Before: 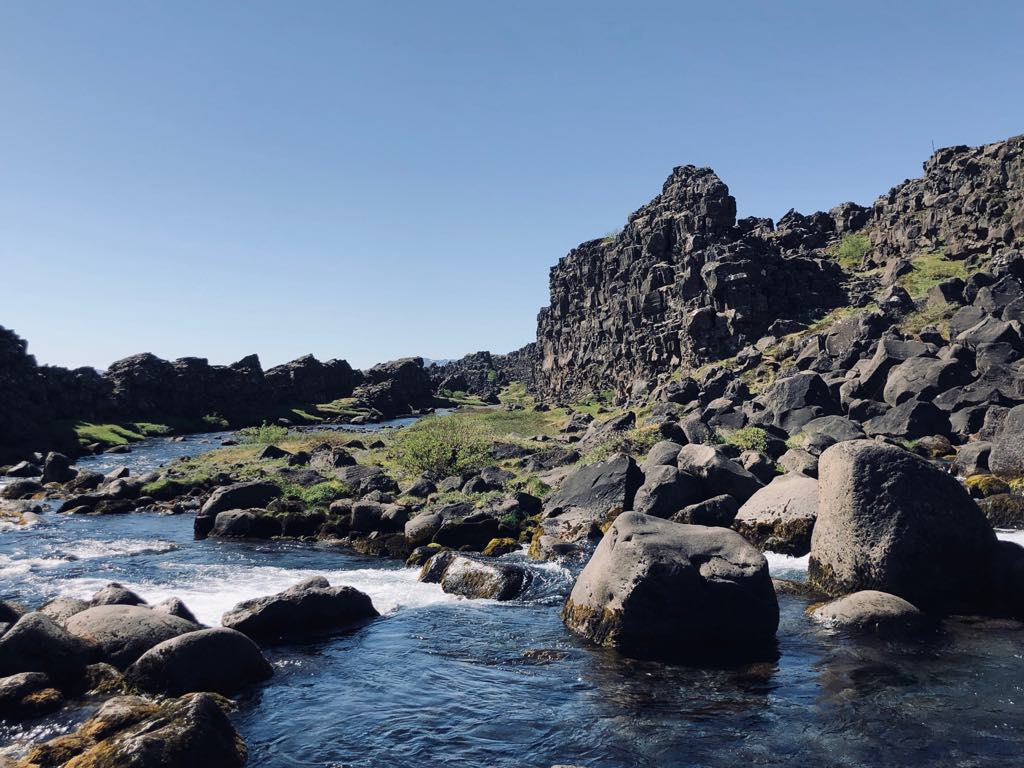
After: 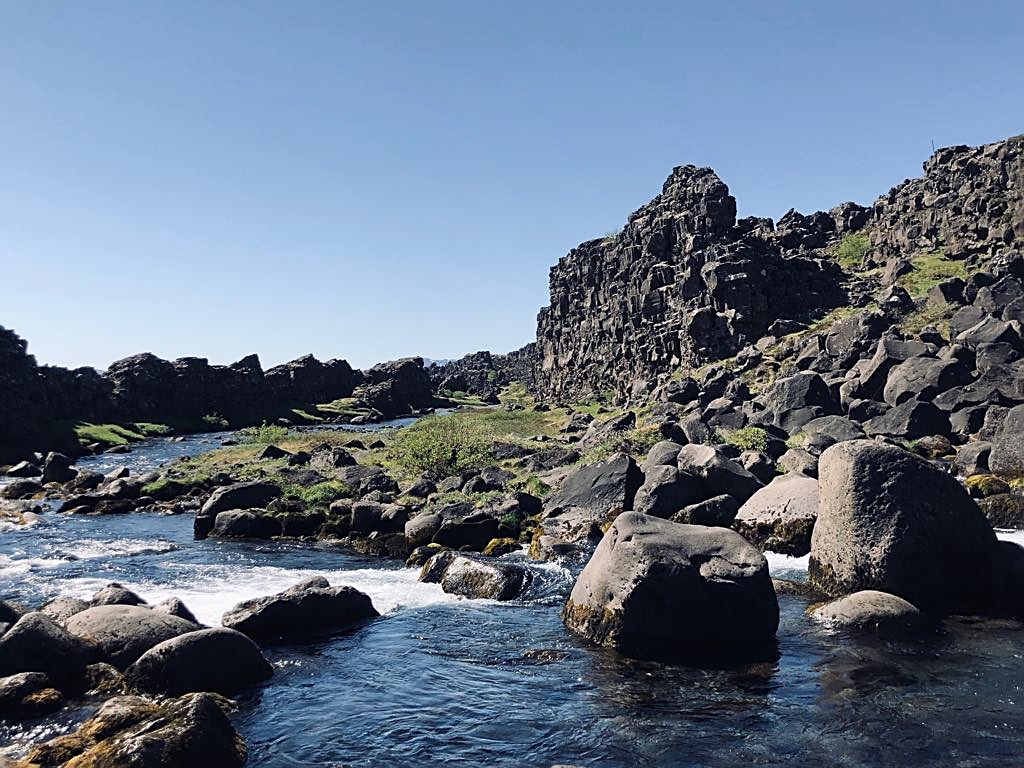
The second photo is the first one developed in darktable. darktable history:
shadows and highlights: shadows 0, highlights 40
sharpen: on, module defaults
